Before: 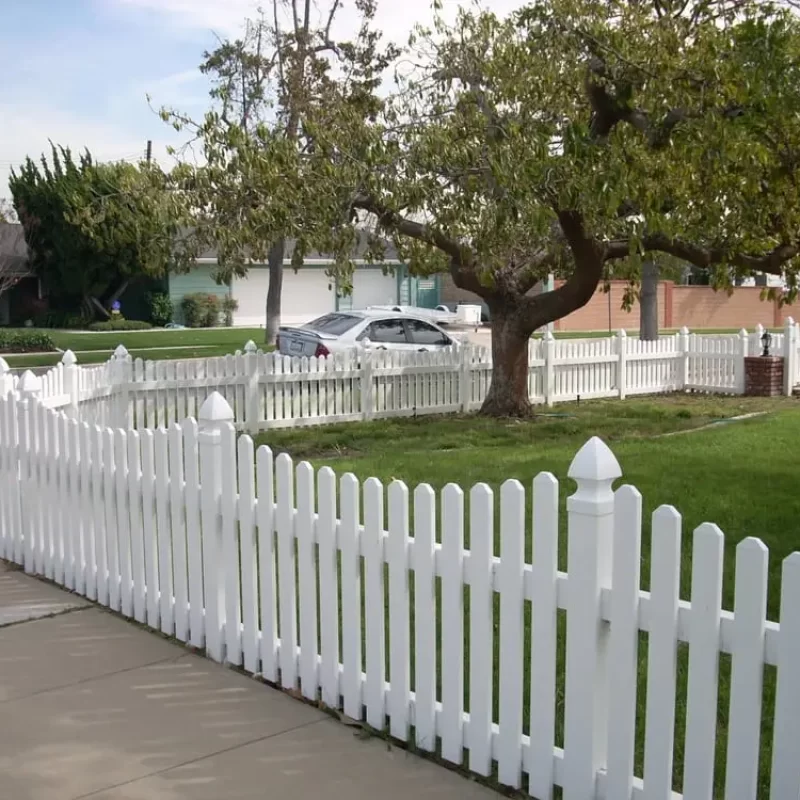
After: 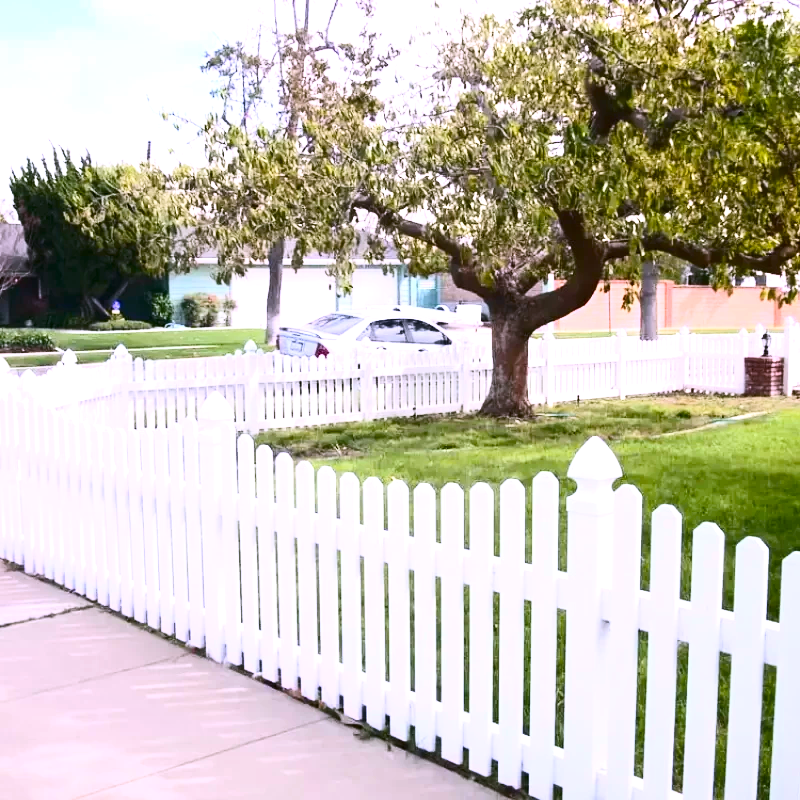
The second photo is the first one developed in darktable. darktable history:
exposure: black level correction 0, exposure 1.1 EV, compensate exposure bias true, compensate highlight preservation false
white balance: red 1.042, blue 1.17
tone equalizer: on, module defaults
color balance rgb: perceptual saturation grading › global saturation 25%, global vibrance 20%
contrast brightness saturation: contrast 0.39, brightness 0.1
